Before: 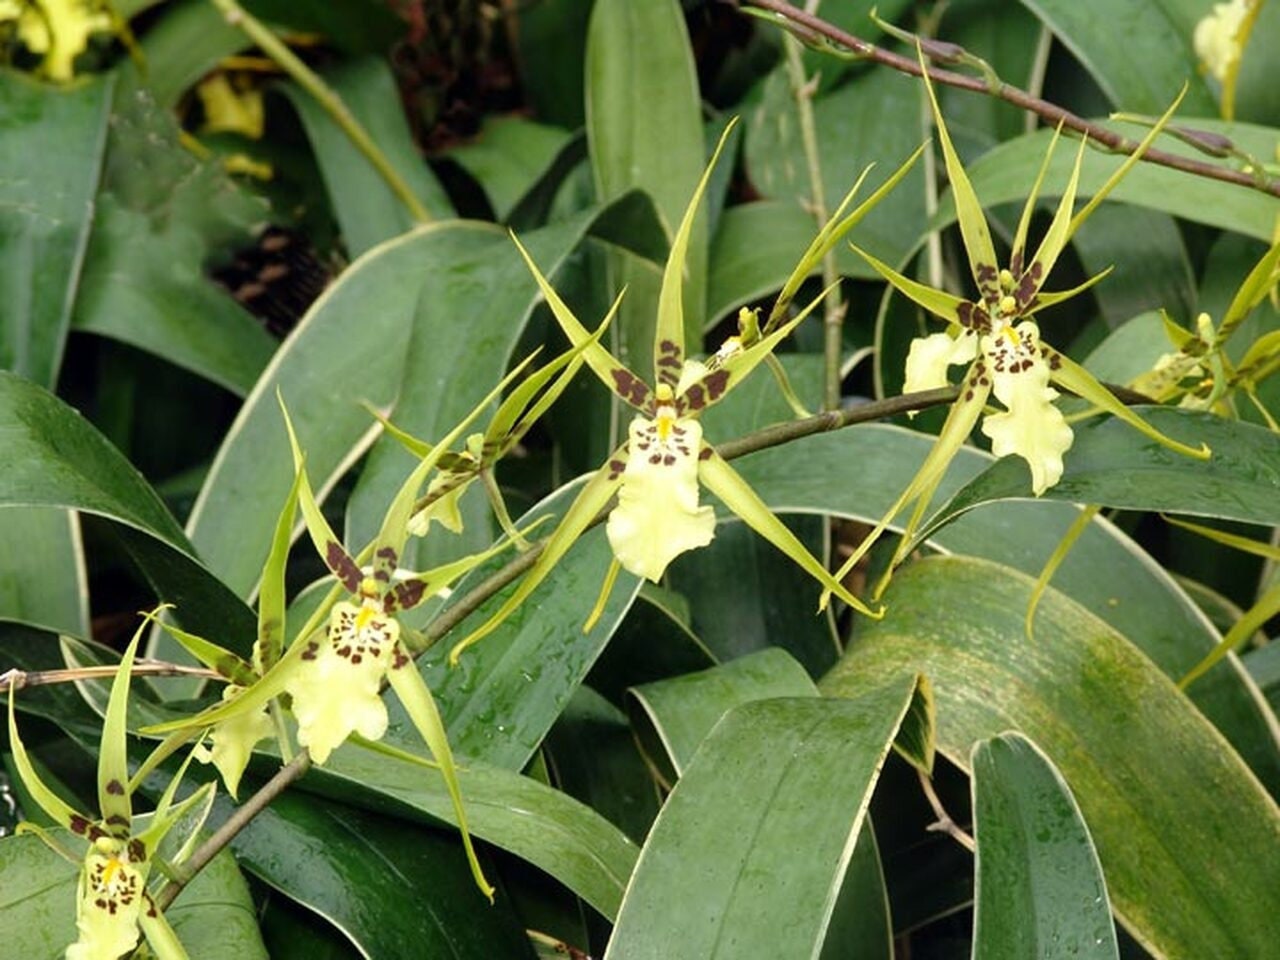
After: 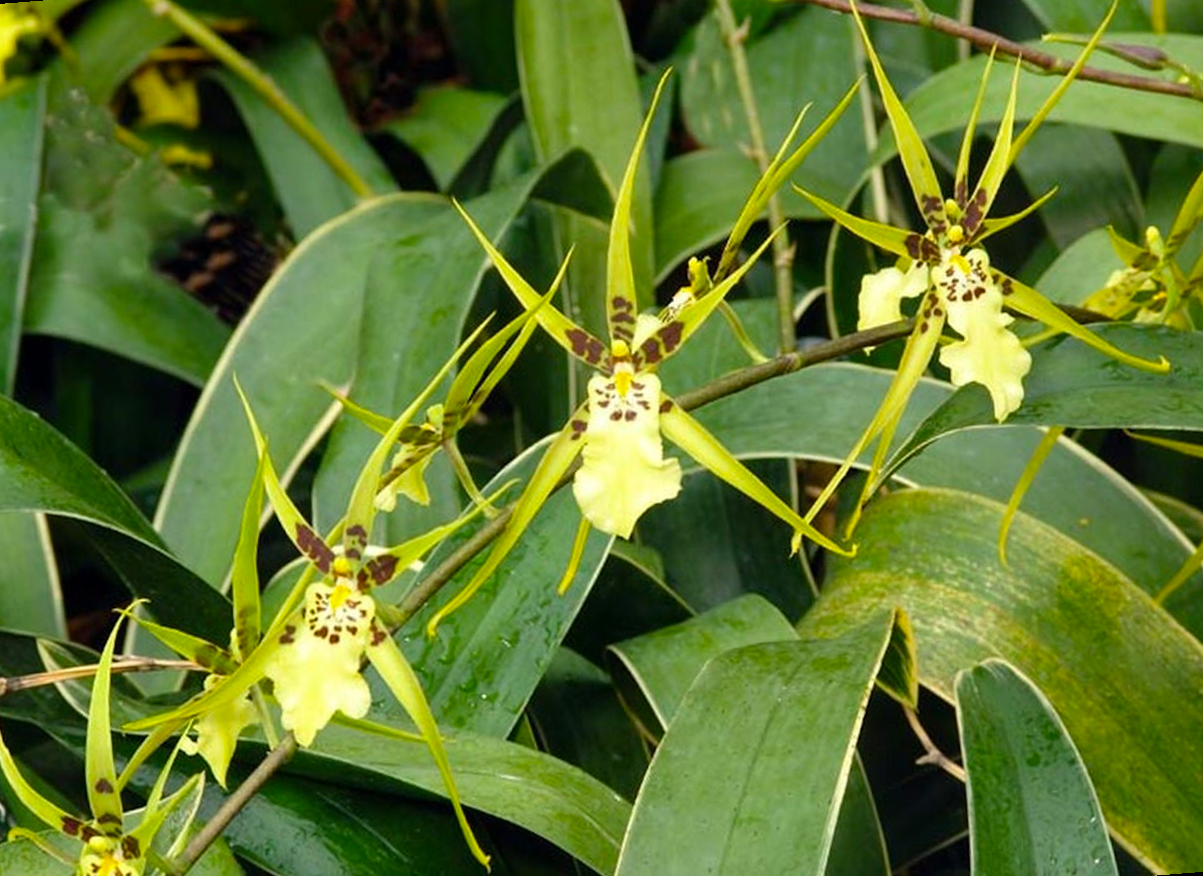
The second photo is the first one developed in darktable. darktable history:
rotate and perspective: rotation -4.57°, crop left 0.054, crop right 0.944, crop top 0.087, crop bottom 0.914
color balance rgb: perceptual saturation grading › global saturation 20%, global vibrance 20%
